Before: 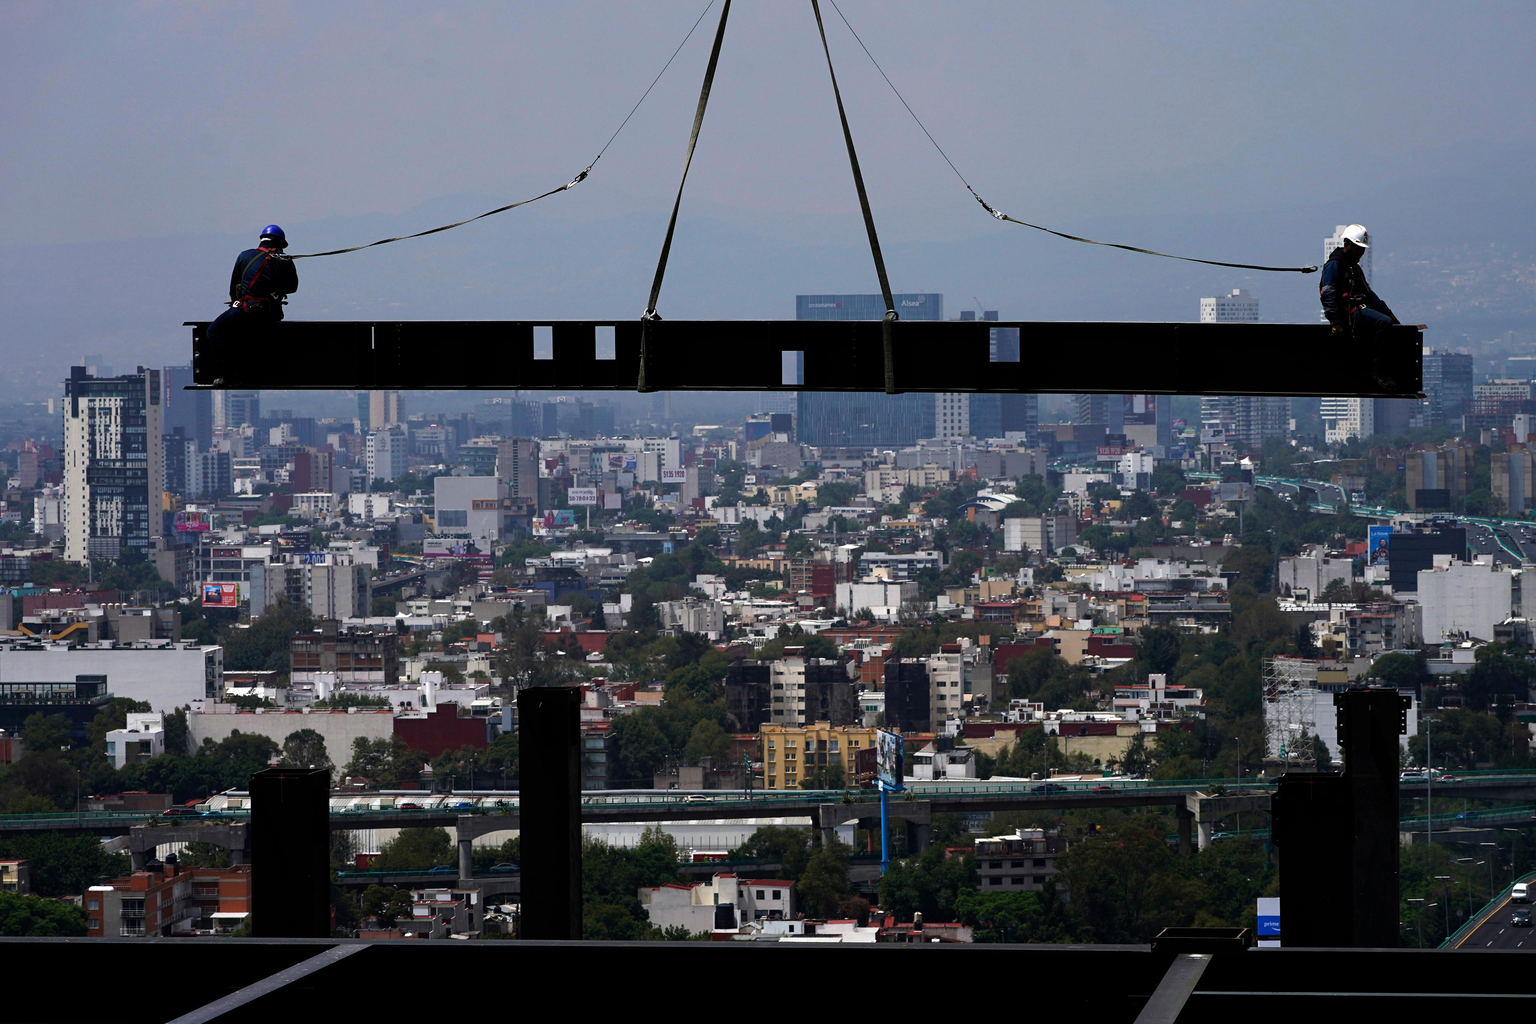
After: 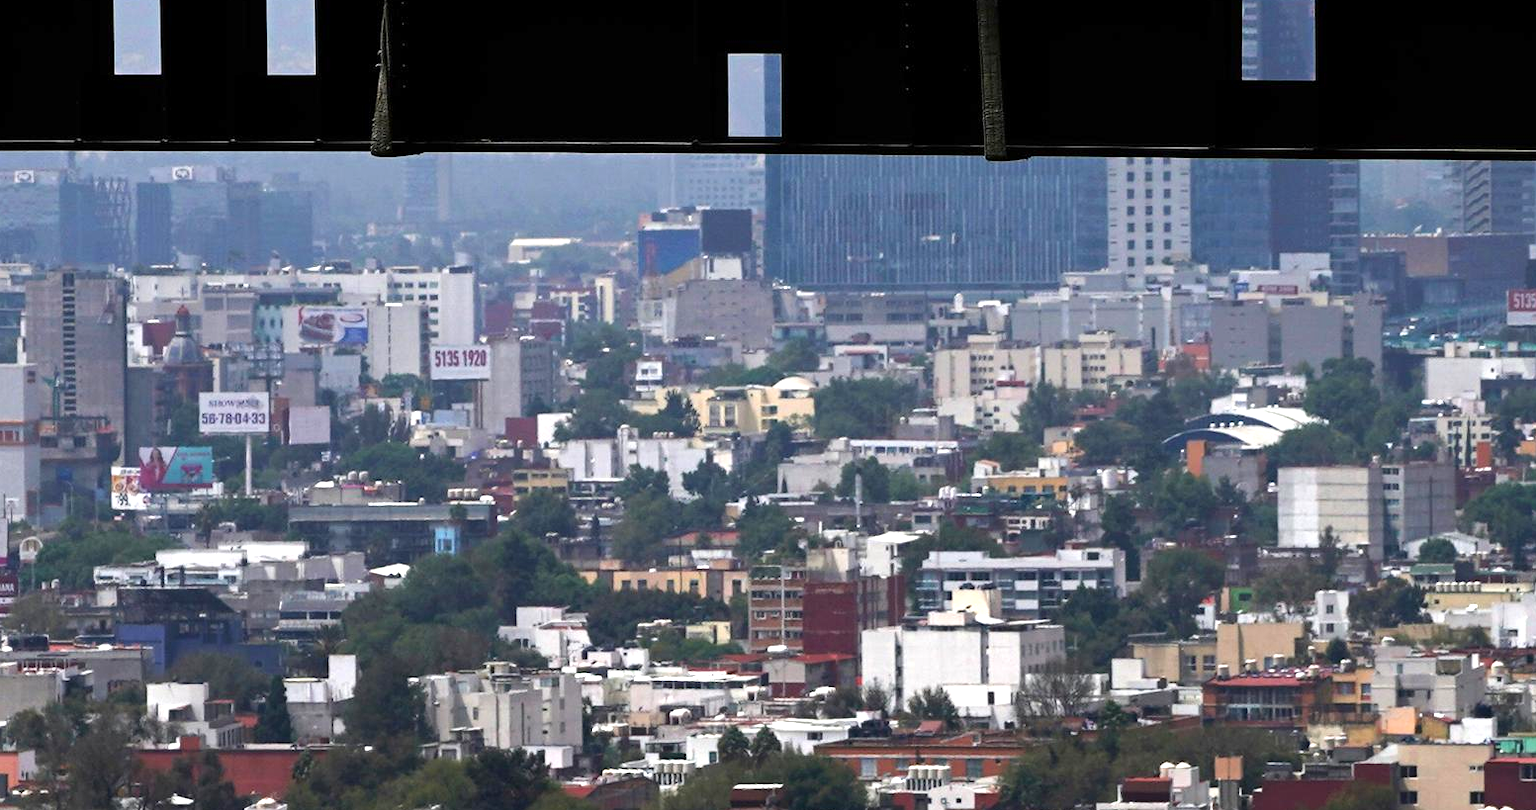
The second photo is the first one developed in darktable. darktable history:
crop: left 31.751%, top 32.172%, right 27.8%, bottom 35.83%
exposure: exposure 0.77 EV, compensate highlight preservation false
